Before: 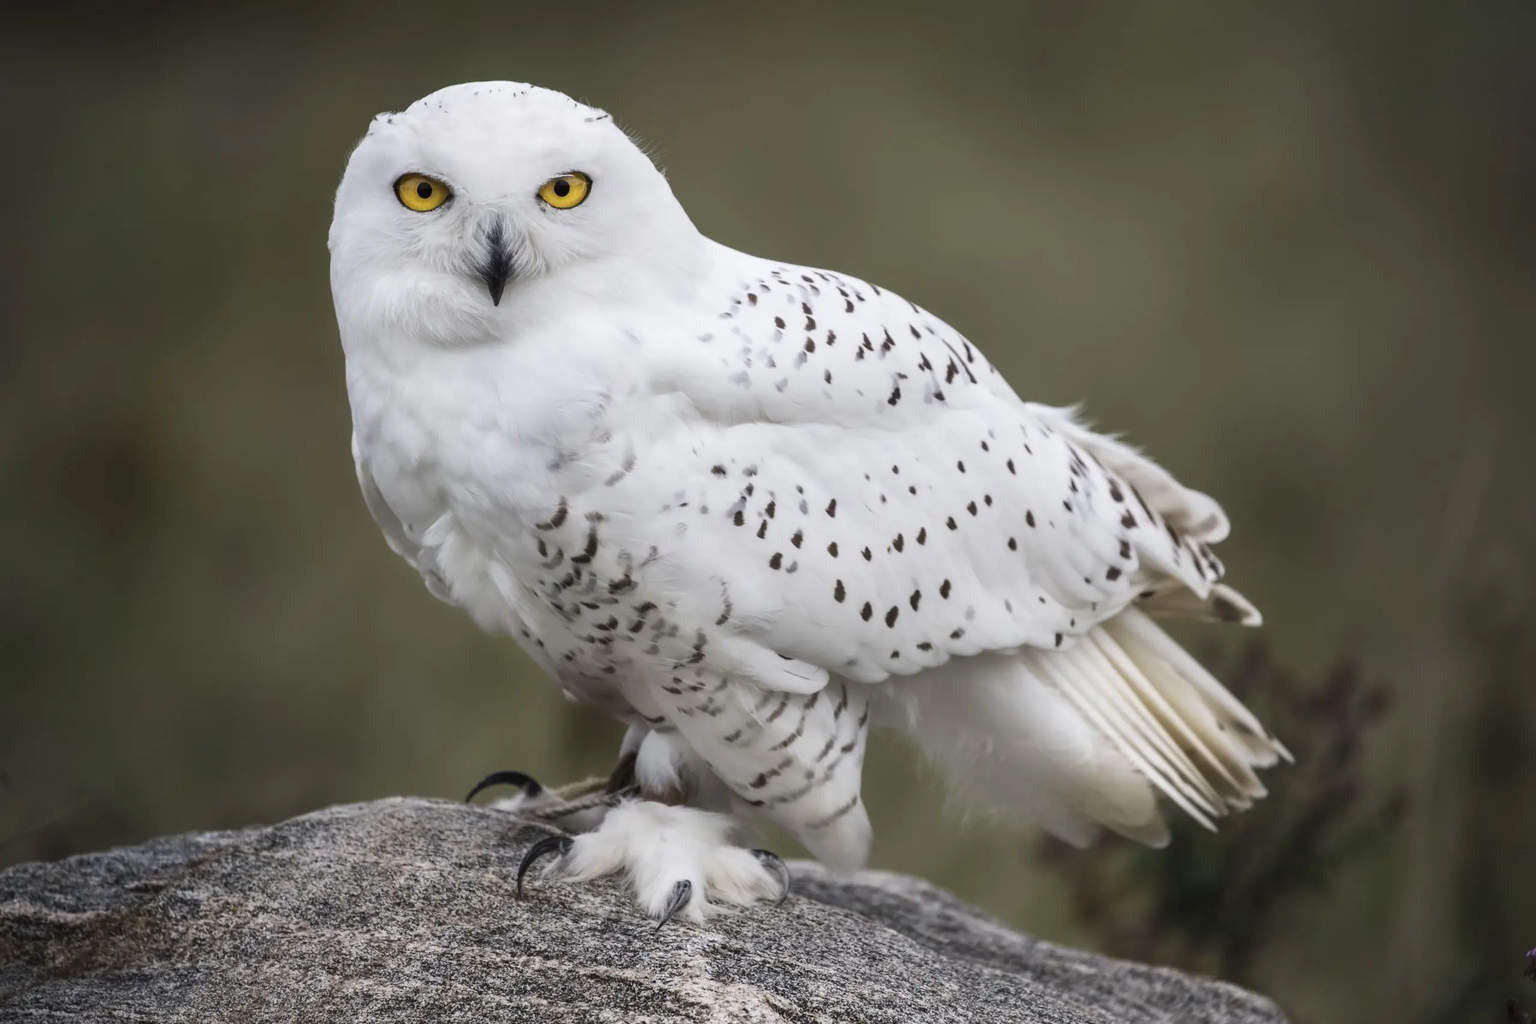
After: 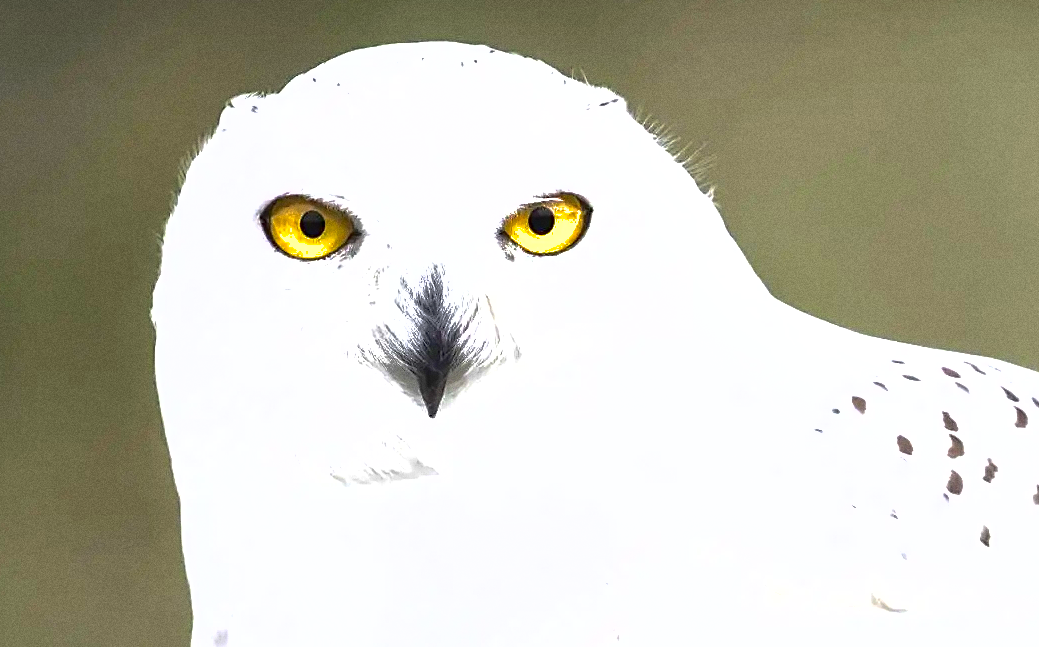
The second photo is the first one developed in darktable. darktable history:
color zones: curves: ch0 [(0, 0.613) (0.01, 0.613) (0.245, 0.448) (0.498, 0.529) (0.642, 0.665) (0.879, 0.777) (0.99, 0.613)]; ch1 [(0, 0) (0.143, 0) (0.286, 0) (0.429, 0) (0.571, 0) (0.714, 0) (0.857, 0)], mix -131.09%
crop: left 15.452%, top 5.459%, right 43.956%, bottom 56.62%
sharpen: on, module defaults
exposure: black level correction 0, exposure 0.95 EV, compensate exposure bias true, compensate highlight preservation false
local contrast: mode bilateral grid, contrast 20, coarseness 50, detail 120%, midtone range 0.2
shadows and highlights: on, module defaults
tone equalizer: -8 EV -0.75 EV, -7 EV -0.7 EV, -6 EV -0.6 EV, -5 EV -0.4 EV, -3 EV 0.4 EV, -2 EV 0.6 EV, -1 EV 0.7 EV, +0 EV 0.75 EV, edges refinement/feathering 500, mask exposure compensation -1.57 EV, preserve details no
grain: coarseness 0.09 ISO
